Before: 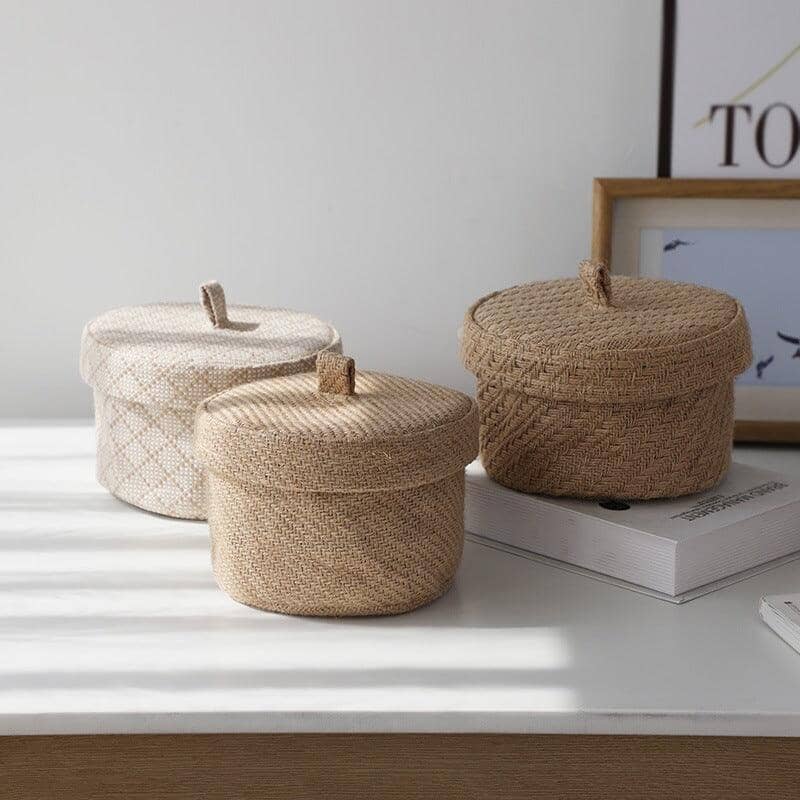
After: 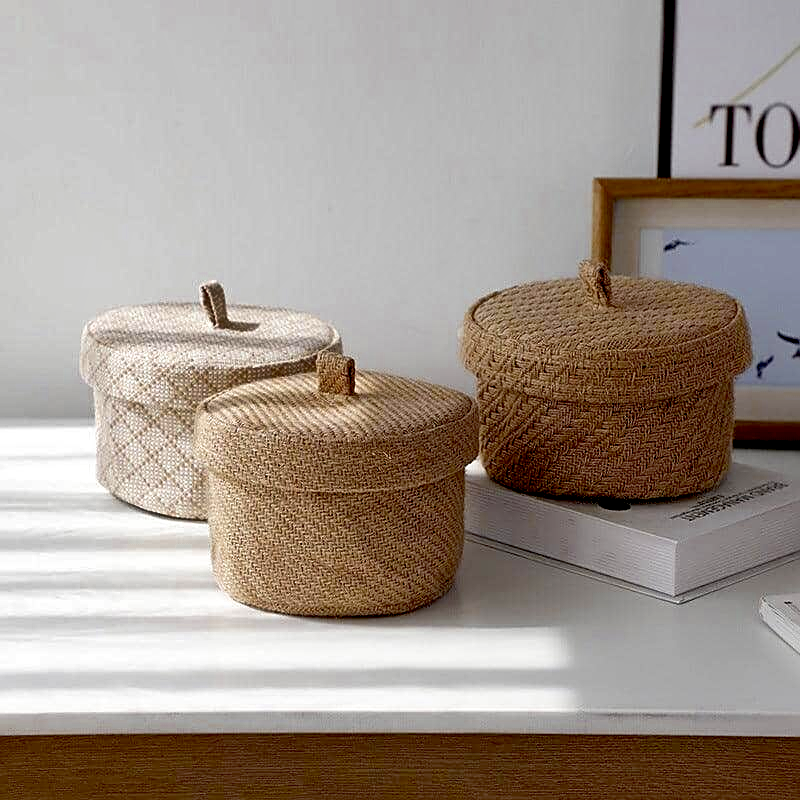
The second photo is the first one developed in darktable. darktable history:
color zones: curves: ch0 [(0.11, 0.396) (0.195, 0.36) (0.25, 0.5) (0.303, 0.412) (0.357, 0.544) (0.75, 0.5) (0.967, 0.328)]; ch1 [(0, 0.468) (0.112, 0.512) (0.202, 0.6) (0.25, 0.5) (0.307, 0.352) (0.357, 0.544) (0.75, 0.5) (0.963, 0.524)]
exposure: black level correction 0.026, exposure 0.18 EV, compensate highlight preservation false
shadows and highlights: low approximation 0.01, soften with gaussian
sharpen: on, module defaults
